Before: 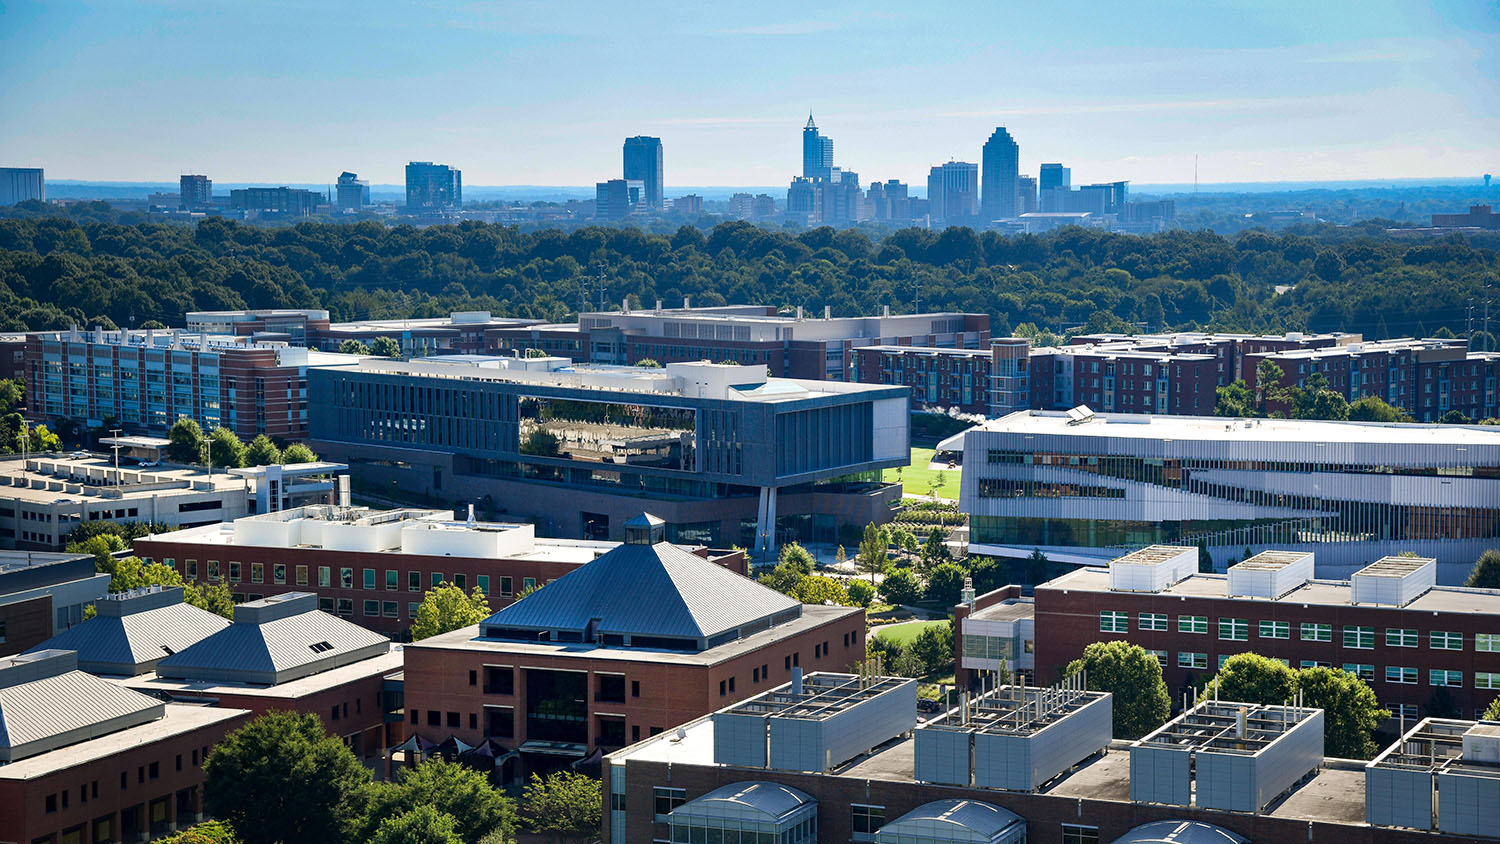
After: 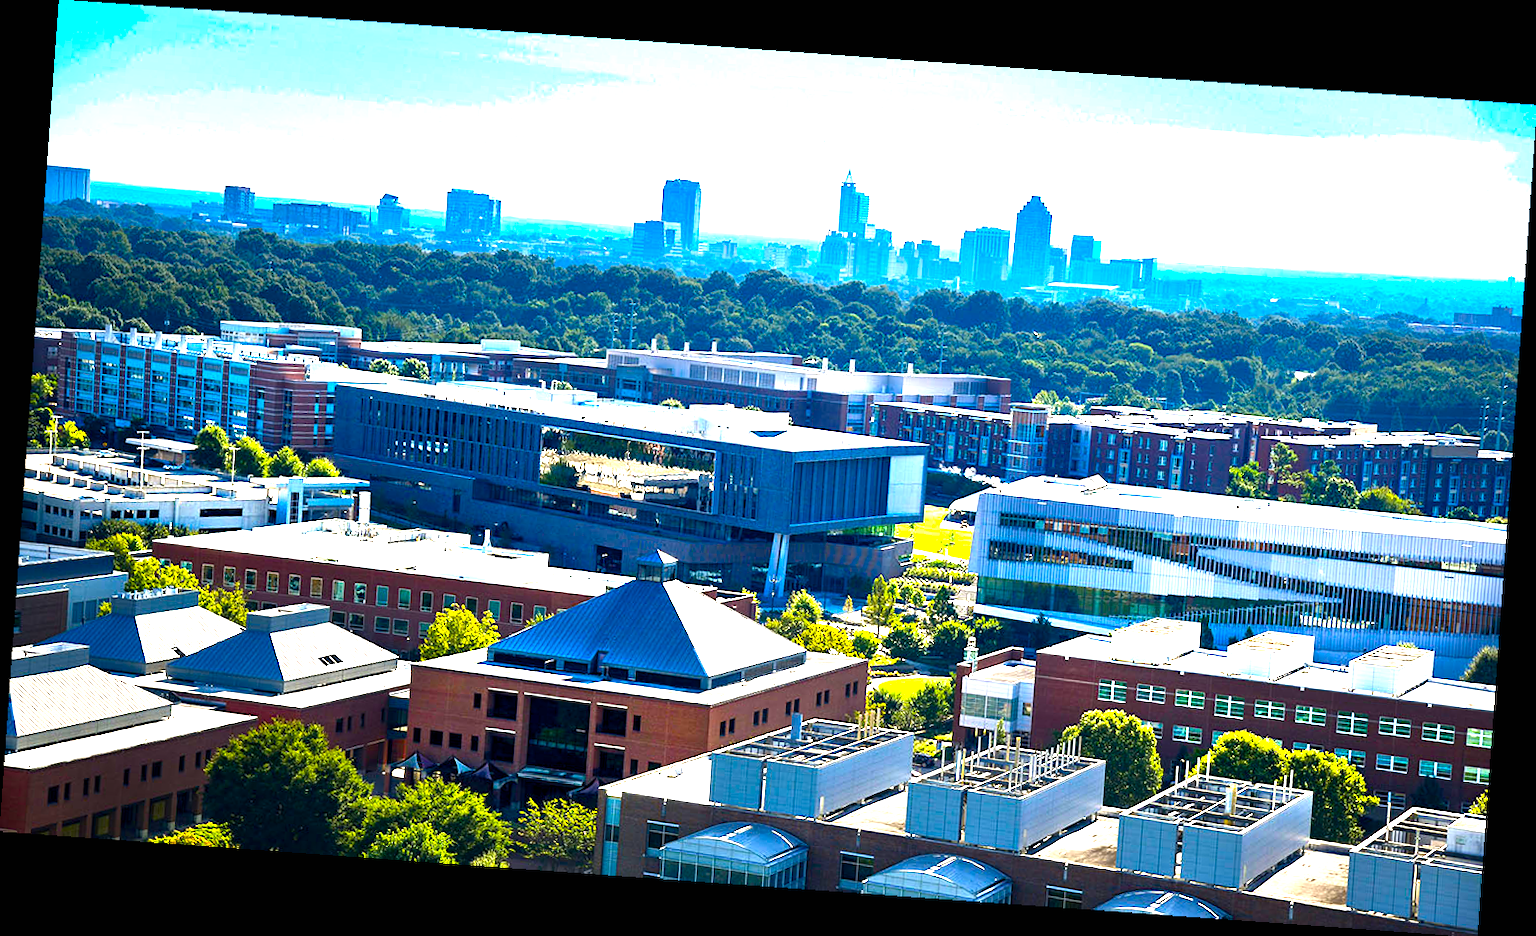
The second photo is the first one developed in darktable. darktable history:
rotate and perspective: rotation 4.1°, automatic cropping off
exposure: black level correction 0, exposure 1.2 EV, compensate highlight preservation false
color balance rgb: linear chroma grading › global chroma 9%, perceptual saturation grading › global saturation 36%, perceptual saturation grading › shadows 35%, perceptual brilliance grading › global brilliance 15%, perceptual brilliance grading › shadows -35%, global vibrance 15%
